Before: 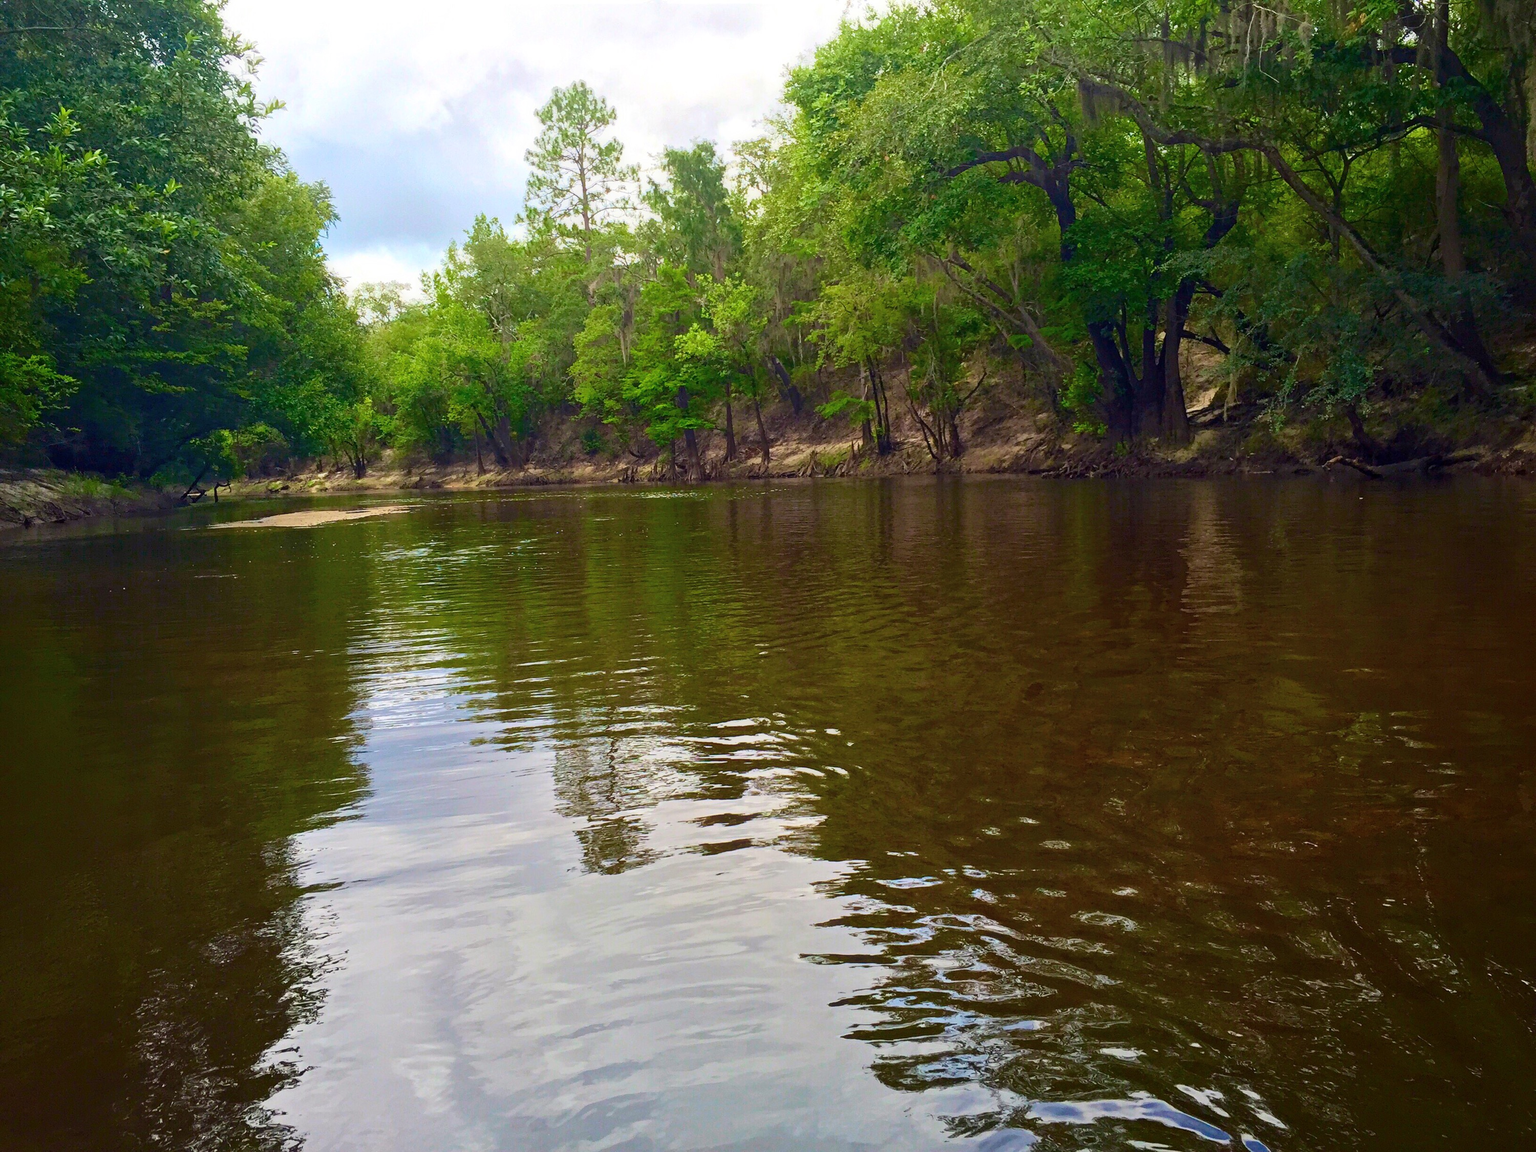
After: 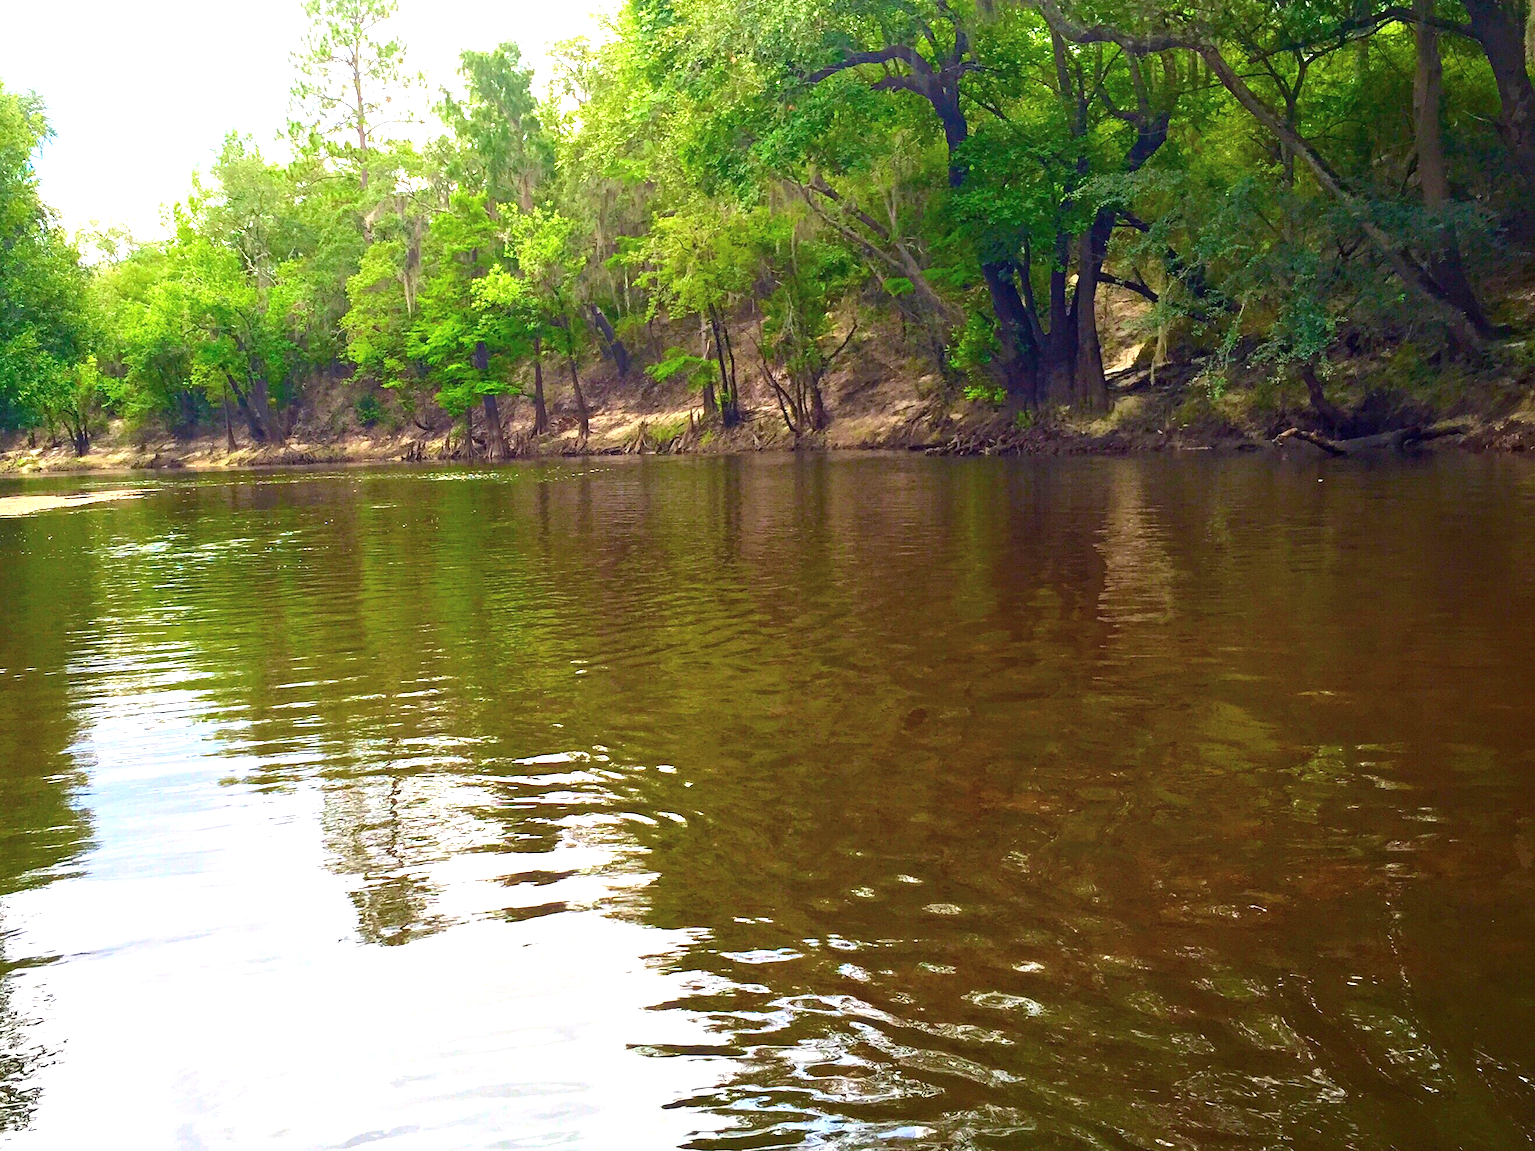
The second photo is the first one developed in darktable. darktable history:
crop: left 19.159%, top 9.58%, bottom 9.58%
exposure: black level correction 0, exposure 1.2 EV, compensate exposure bias true, compensate highlight preservation false
